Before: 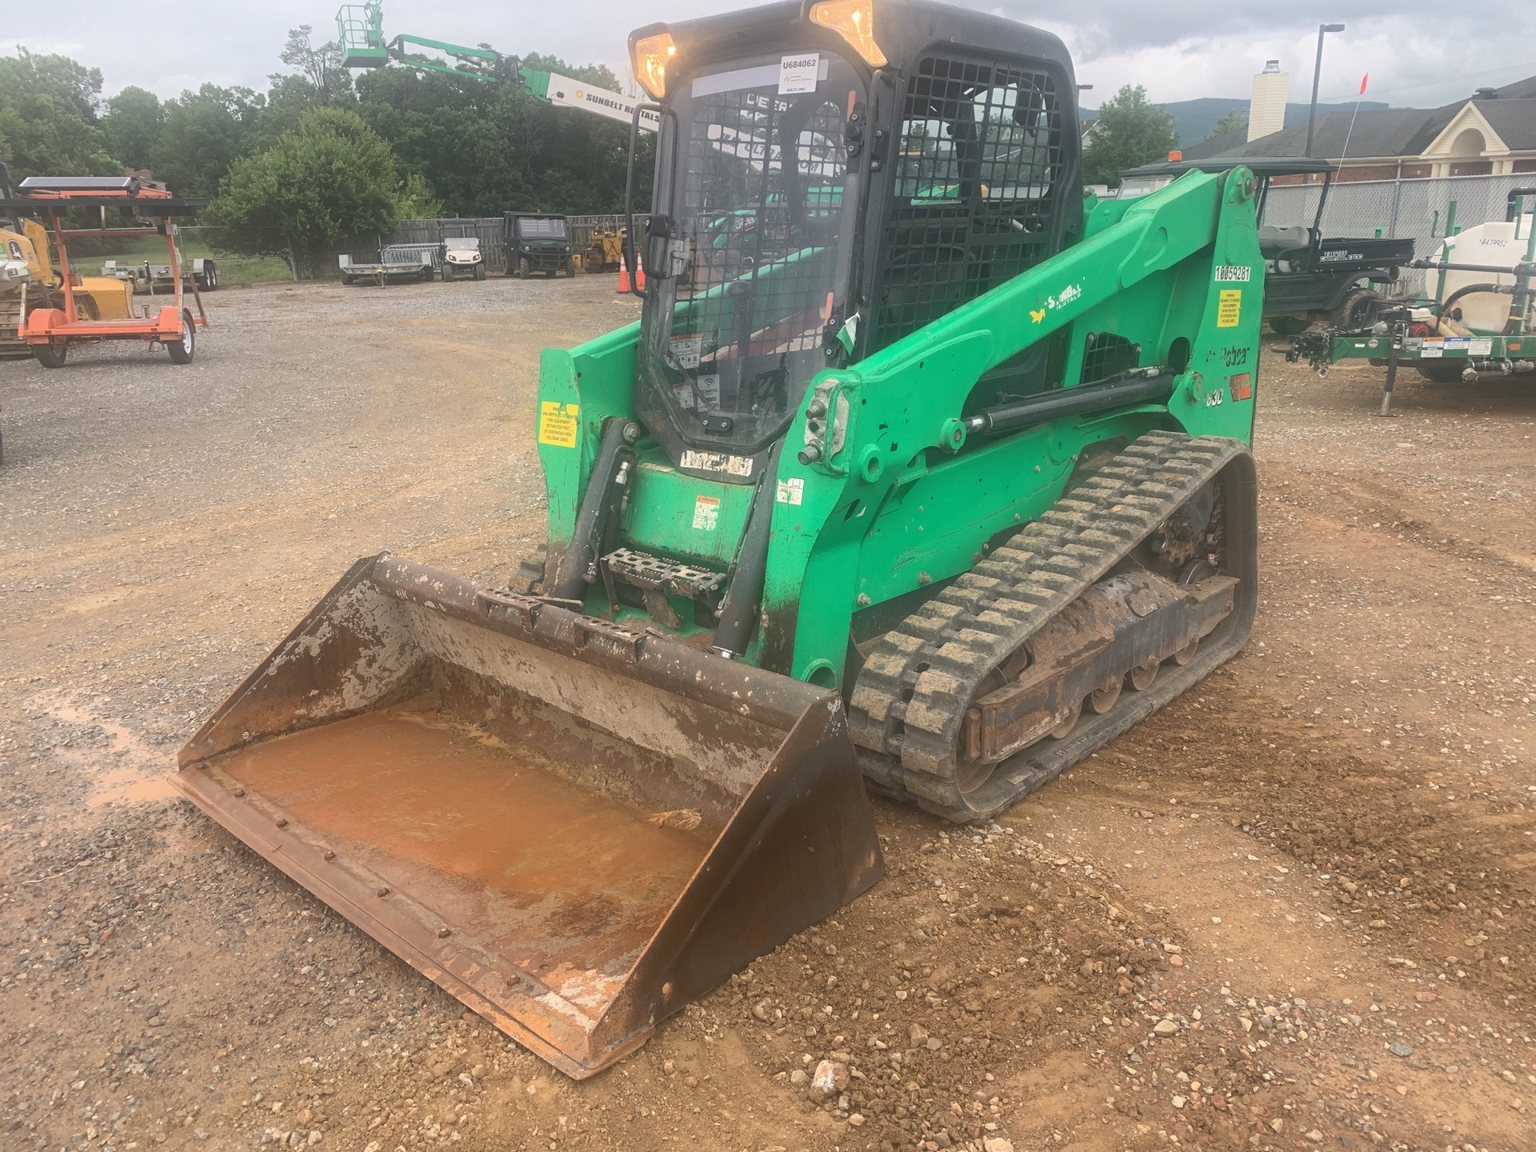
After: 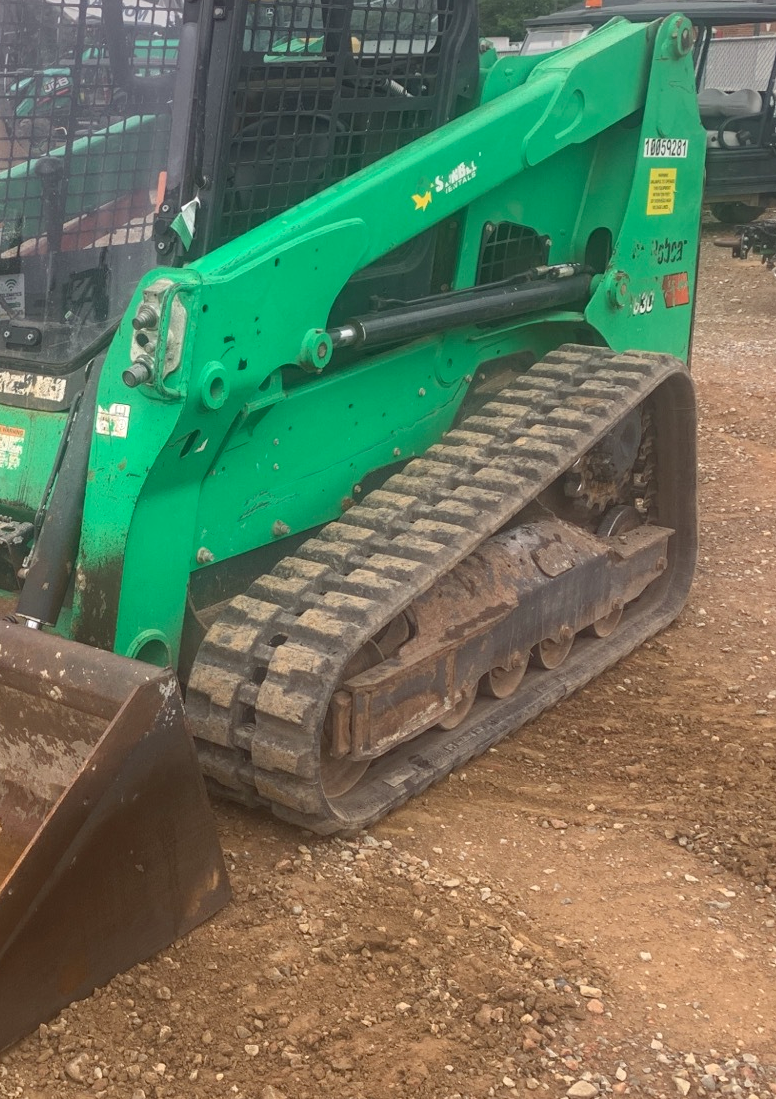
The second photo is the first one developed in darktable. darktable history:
haze removal: compatibility mode true, adaptive false
crop: left 45.576%, top 13.488%, right 13.993%, bottom 10.16%
